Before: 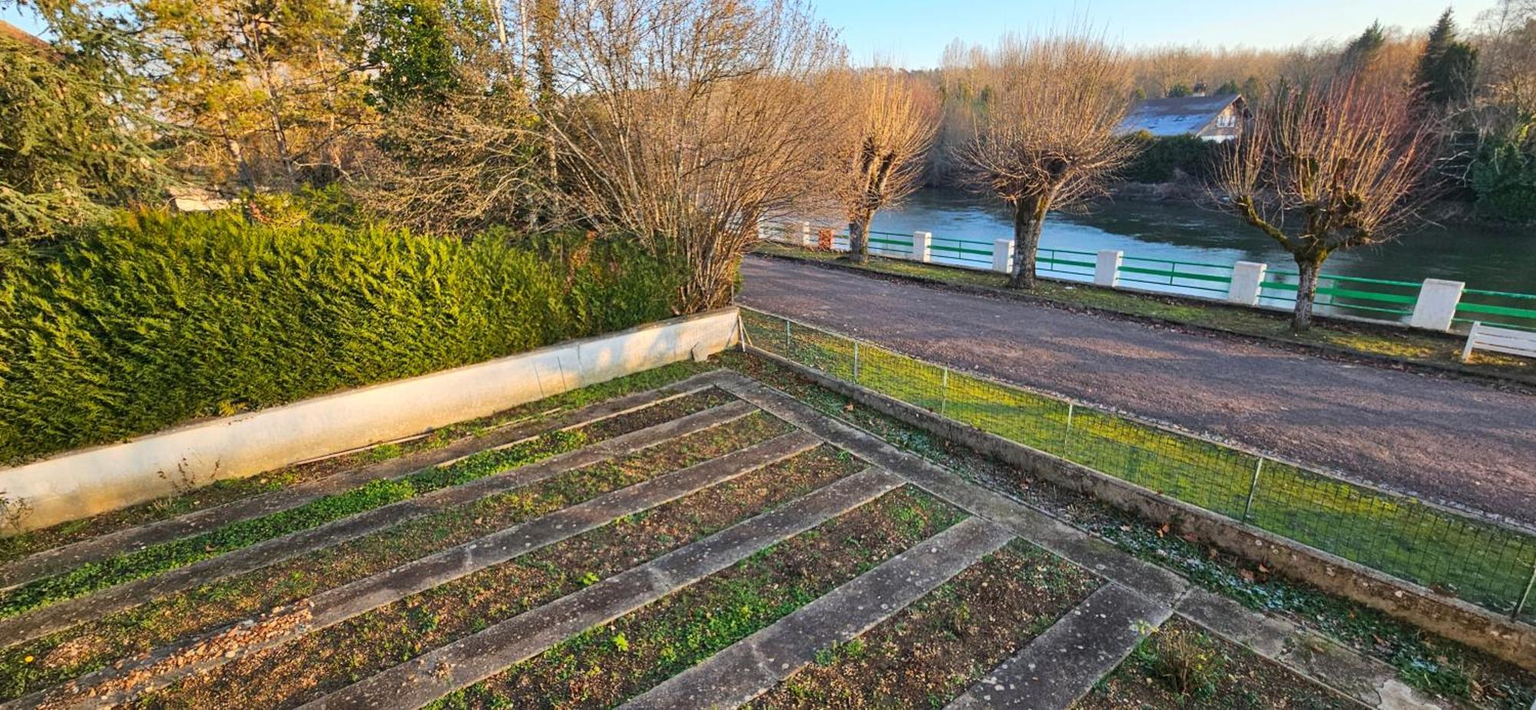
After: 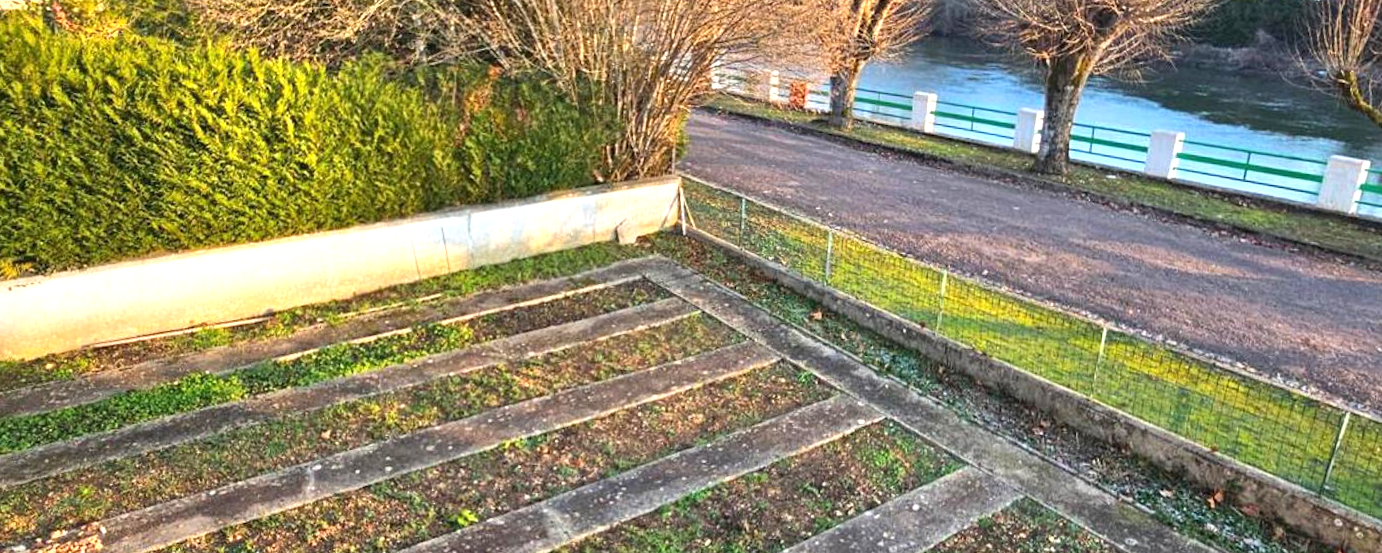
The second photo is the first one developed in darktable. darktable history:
exposure: exposure 0.781 EV, compensate highlight preservation false
crop and rotate: angle -3.37°, left 9.79%, top 20.73%, right 12.42%, bottom 11.82%
